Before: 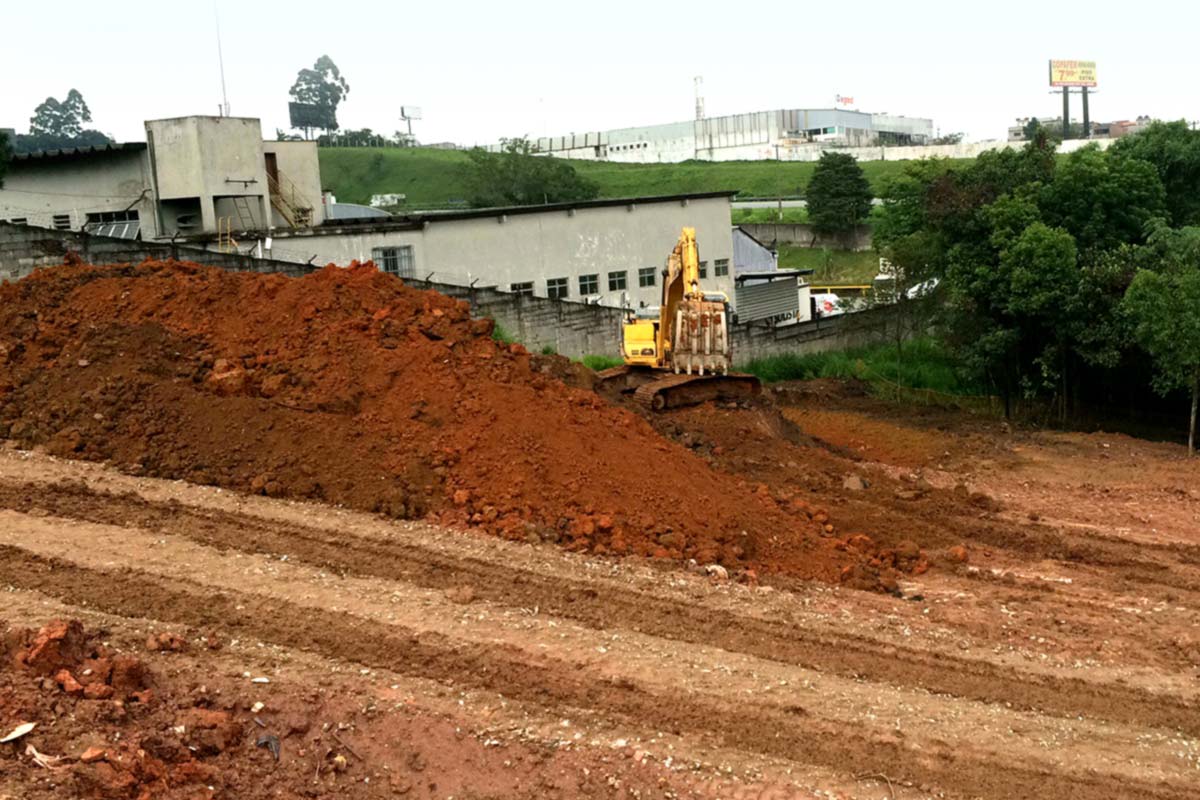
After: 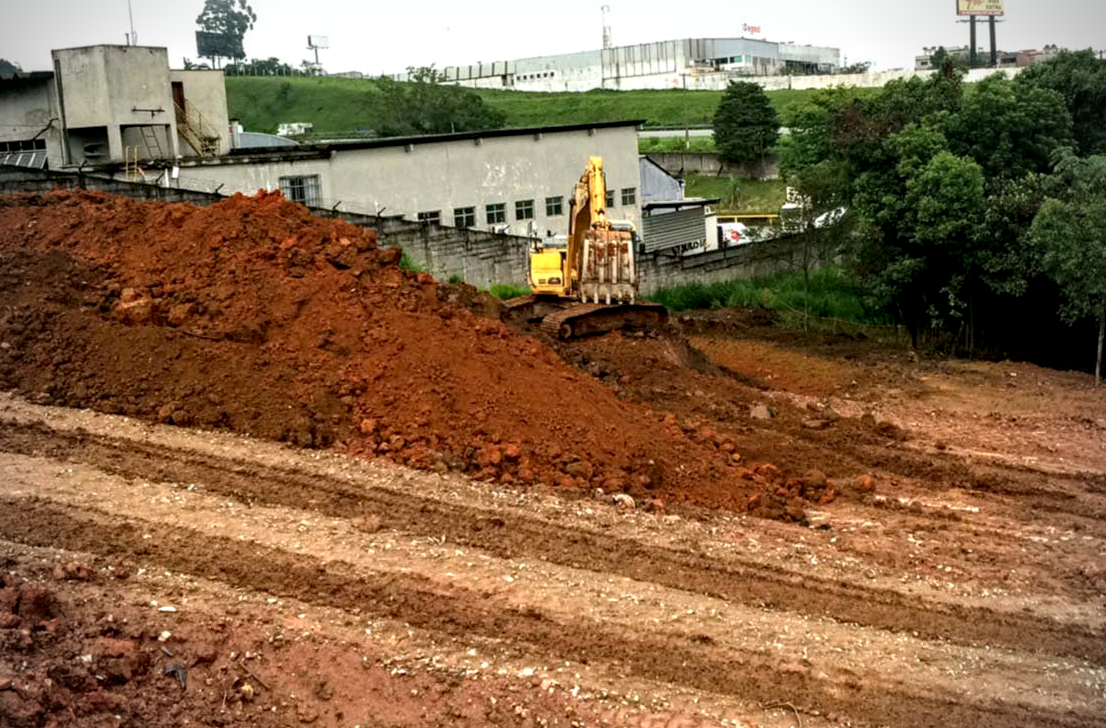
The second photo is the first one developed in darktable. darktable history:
crop and rotate: left 7.79%, top 8.927%
local contrast: detail 142%
haze removal: adaptive false
vignetting: brightness -0.575
